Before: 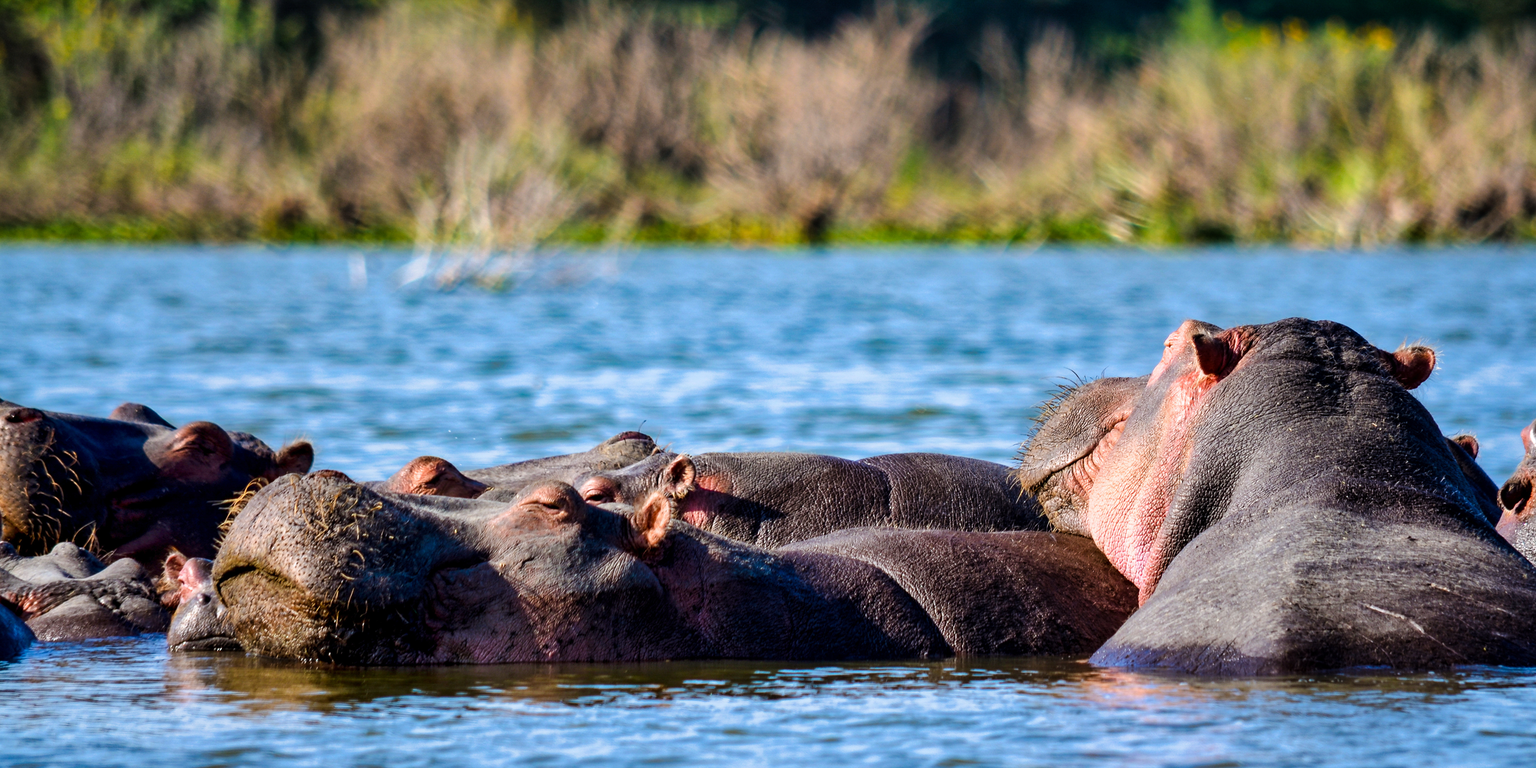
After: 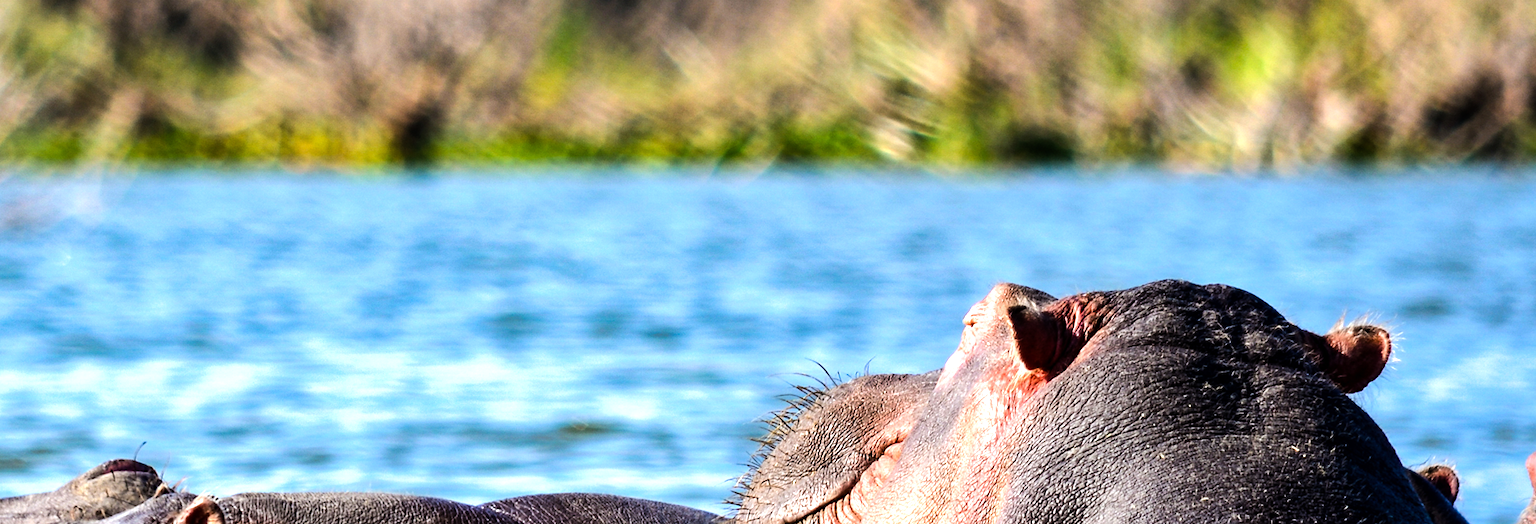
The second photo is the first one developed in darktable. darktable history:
tone equalizer: -8 EV -0.753 EV, -7 EV -0.711 EV, -6 EV -0.599 EV, -5 EV -0.391 EV, -3 EV 0.388 EV, -2 EV 0.6 EV, -1 EV 0.687 EV, +0 EV 0.731 EV, edges refinement/feathering 500, mask exposure compensation -1.57 EV, preserve details no
crop: left 36.036%, top 18.302%, right 0.562%, bottom 38.342%
